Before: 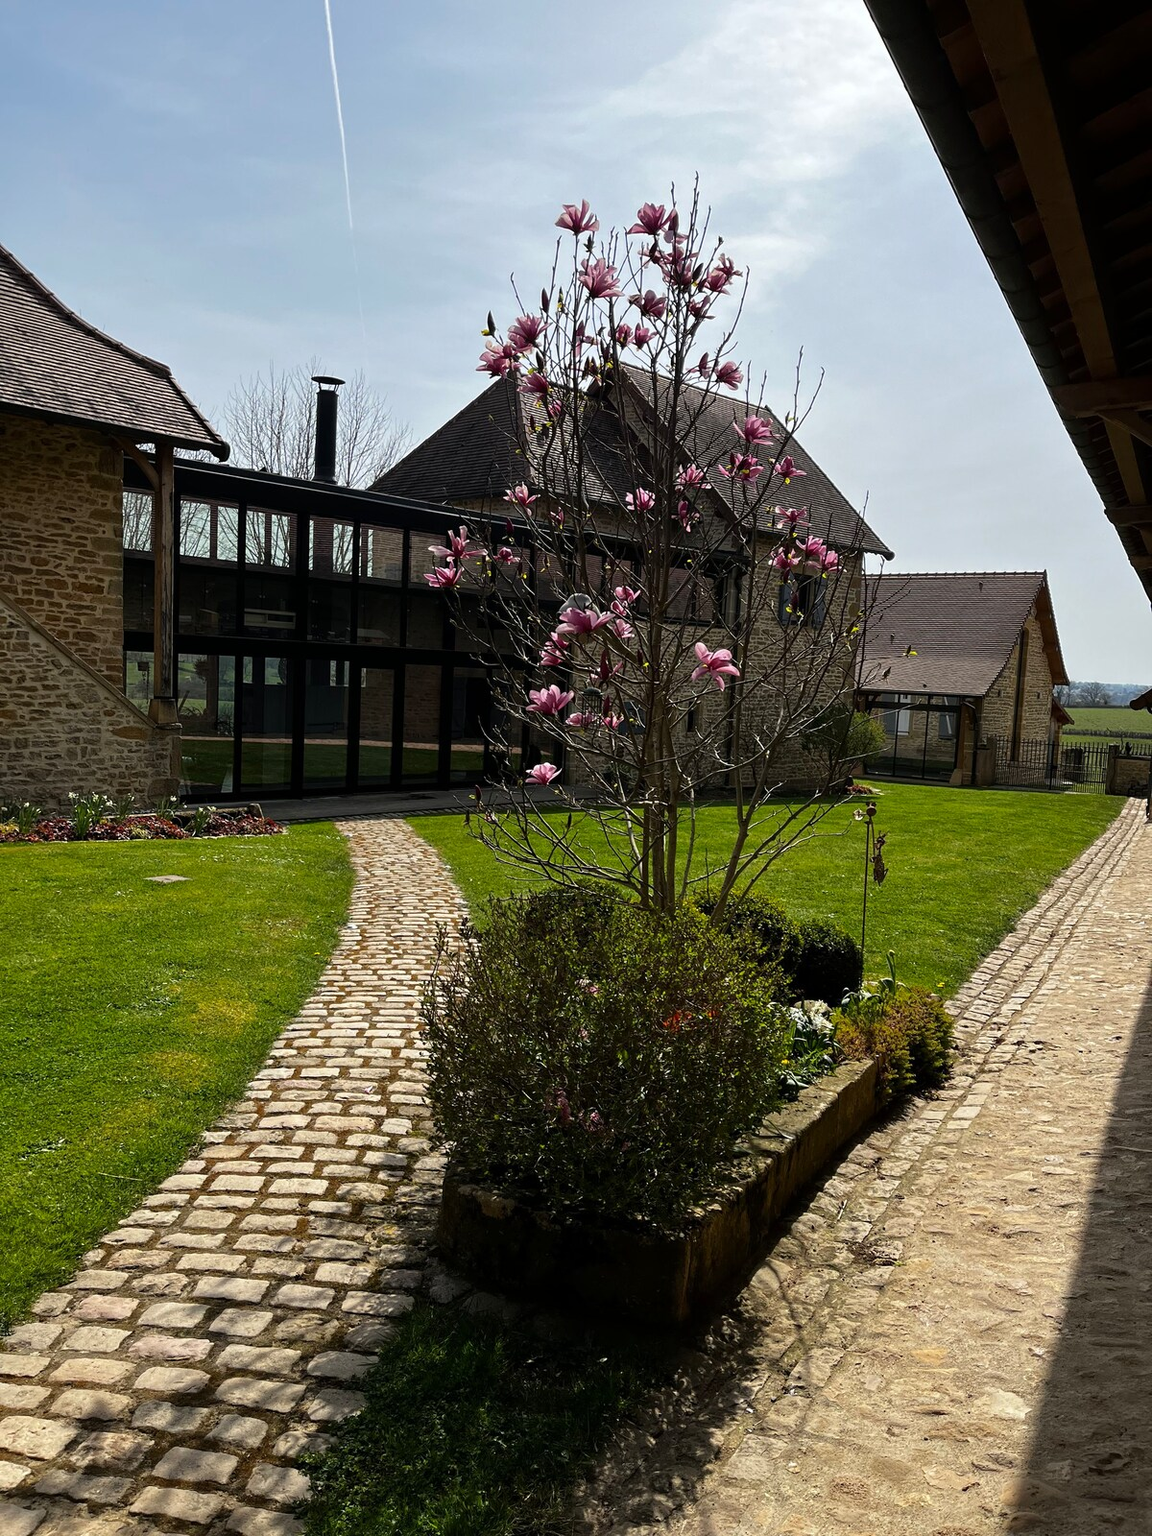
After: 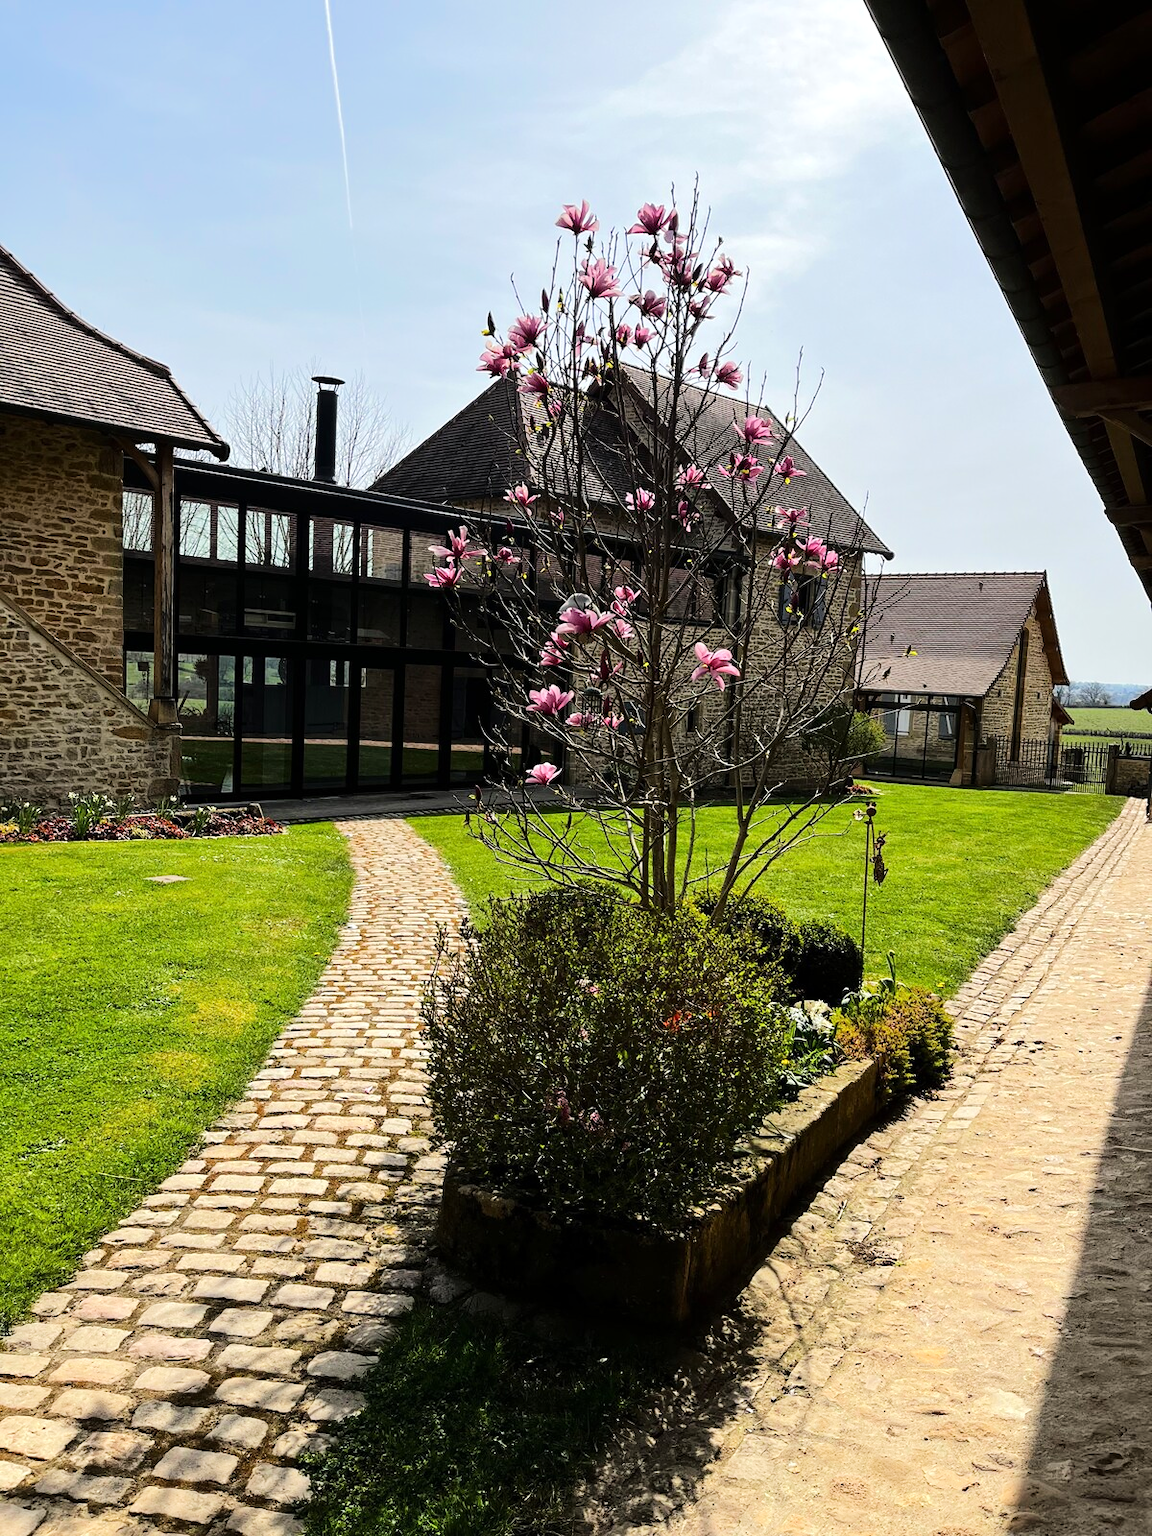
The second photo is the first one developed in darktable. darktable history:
tone equalizer: -7 EV 0.157 EV, -6 EV 0.629 EV, -5 EV 1.12 EV, -4 EV 1.29 EV, -3 EV 1.17 EV, -2 EV 0.6 EV, -1 EV 0.152 EV, edges refinement/feathering 500, mask exposure compensation -1.57 EV, preserve details no
